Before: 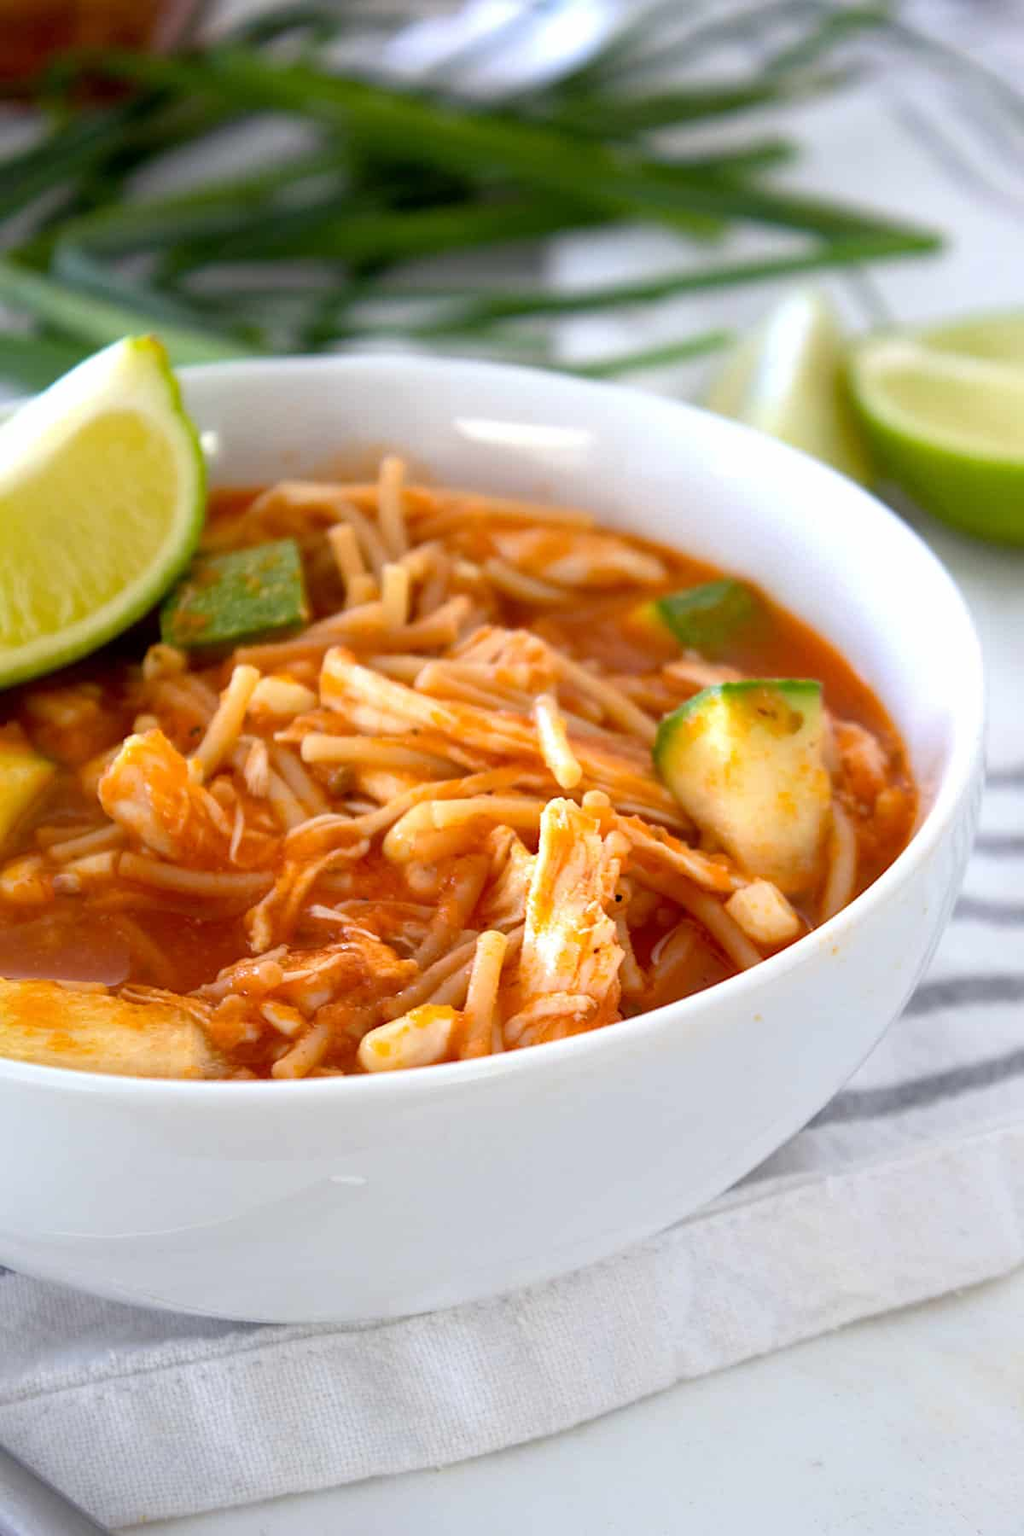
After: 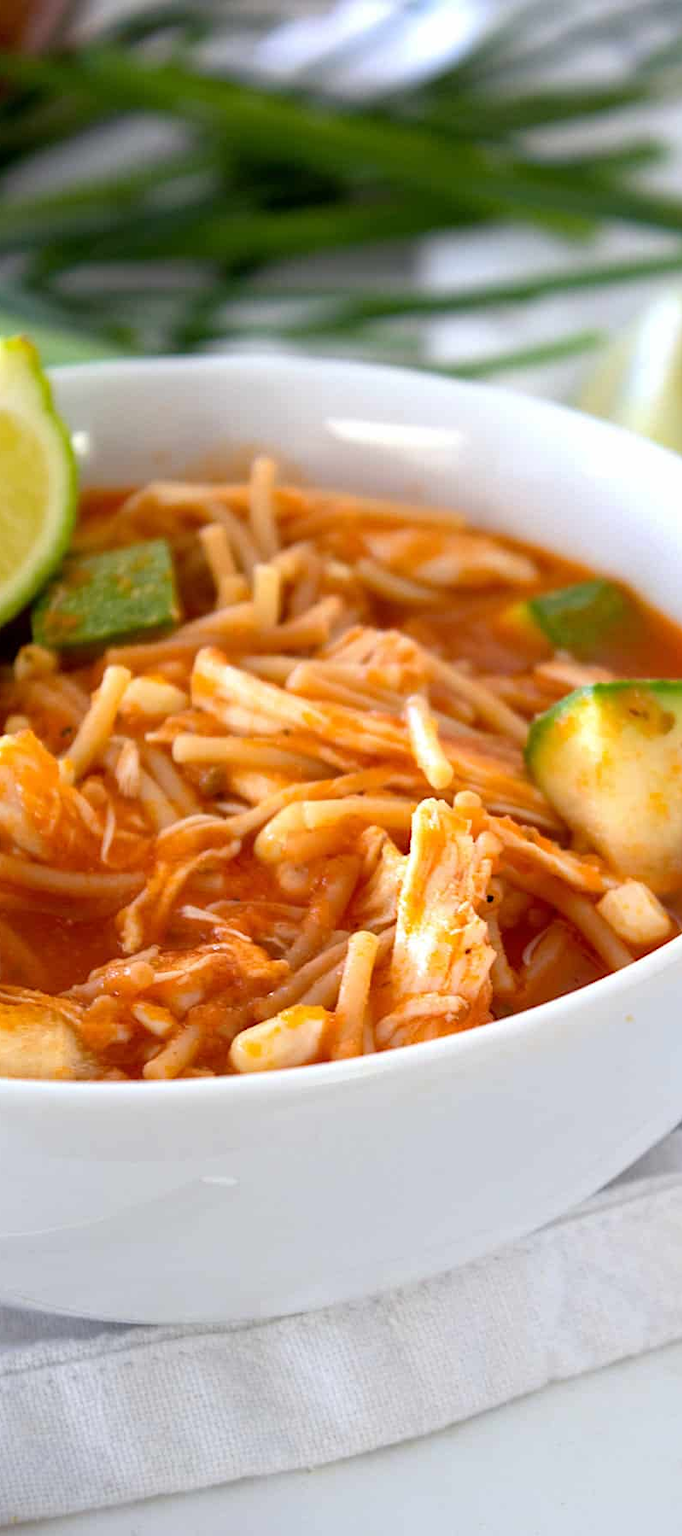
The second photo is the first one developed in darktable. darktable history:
rotate and perspective: automatic cropping off
crop and rotate: left 12.648%, right 20.685%
